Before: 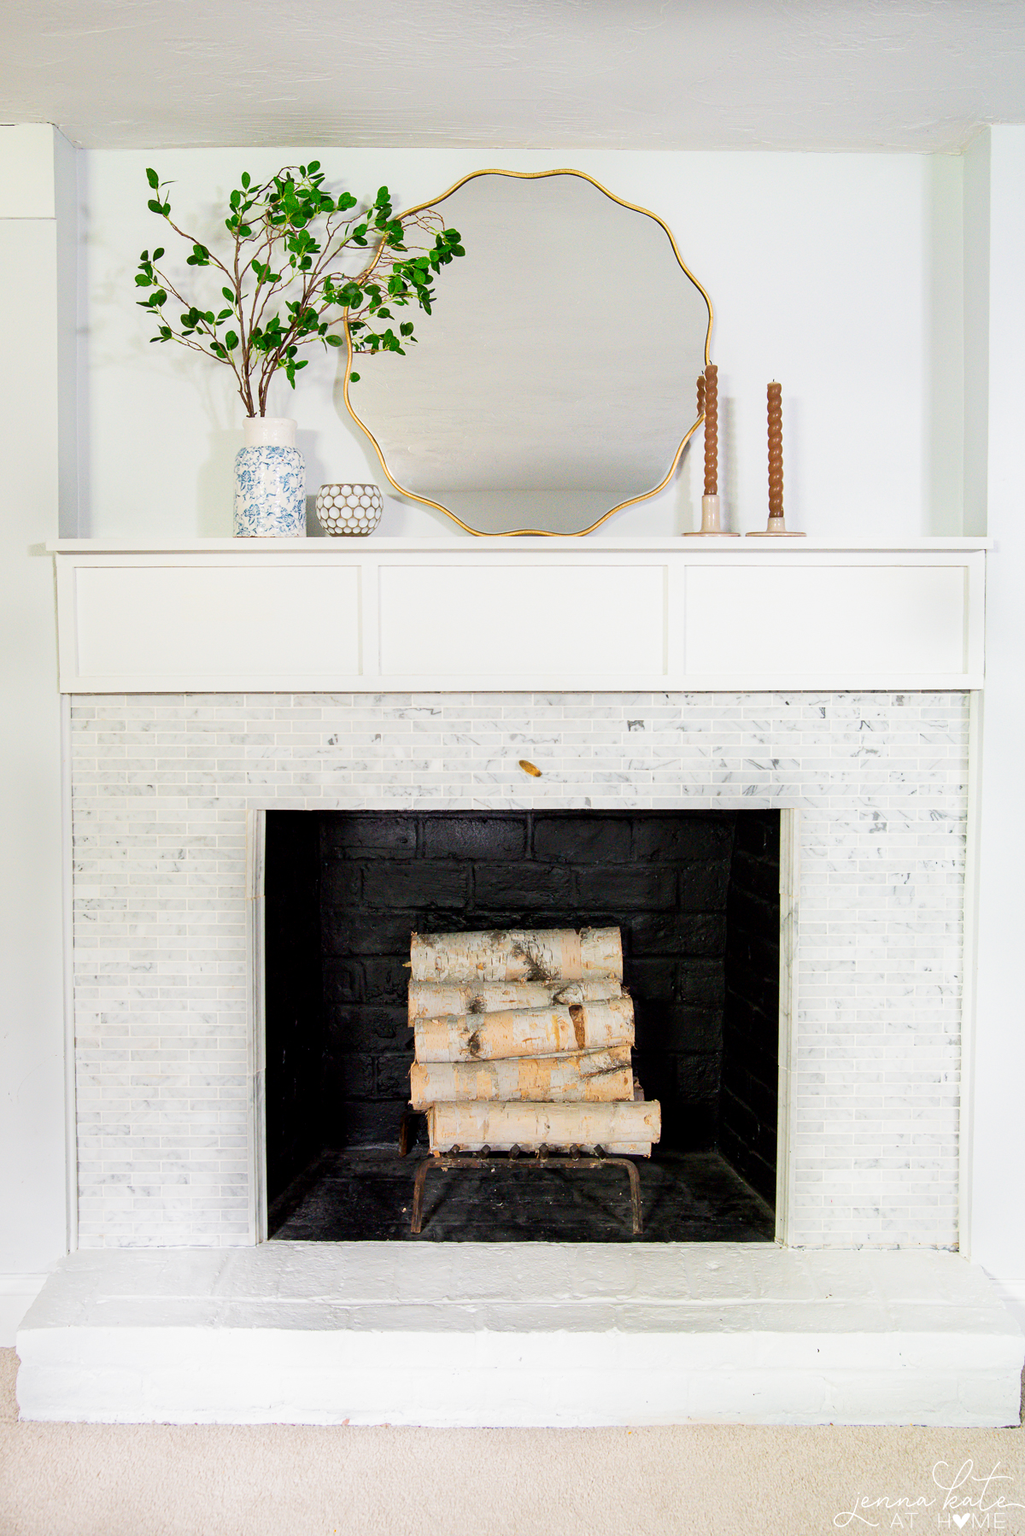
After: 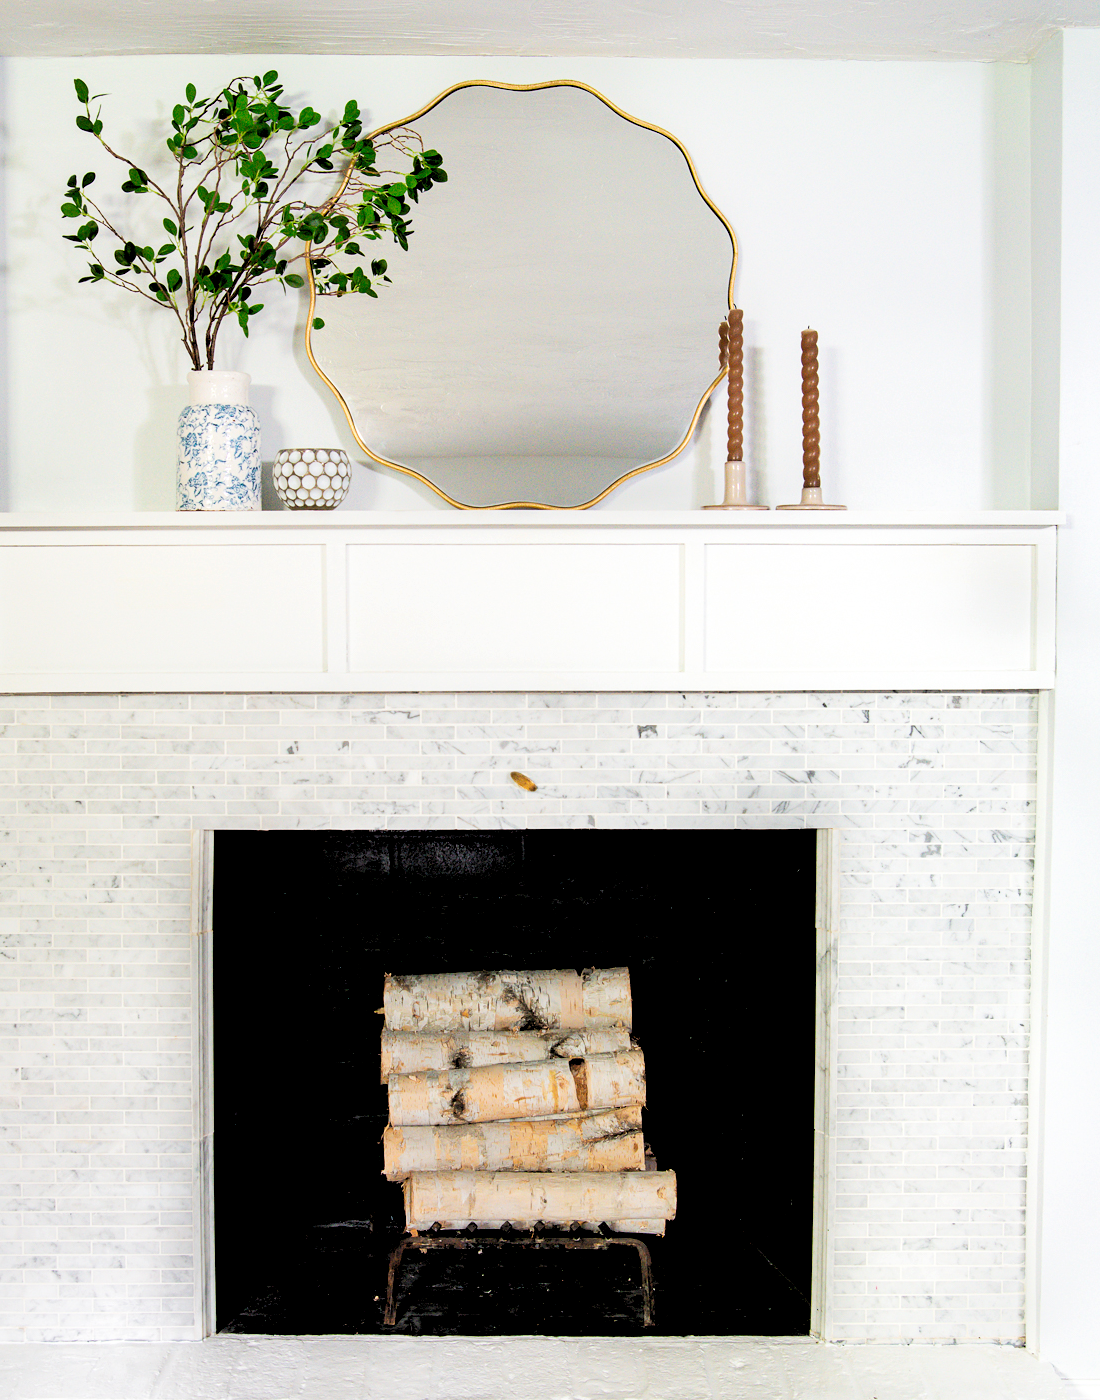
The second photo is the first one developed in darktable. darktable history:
rgb levels: levels [[0.034, 0.472, 0.904], [0, 0.5, 1], [0, 0.5, 1]]
crop: left 8.155%, top 6.611%, bottom 15.385%
